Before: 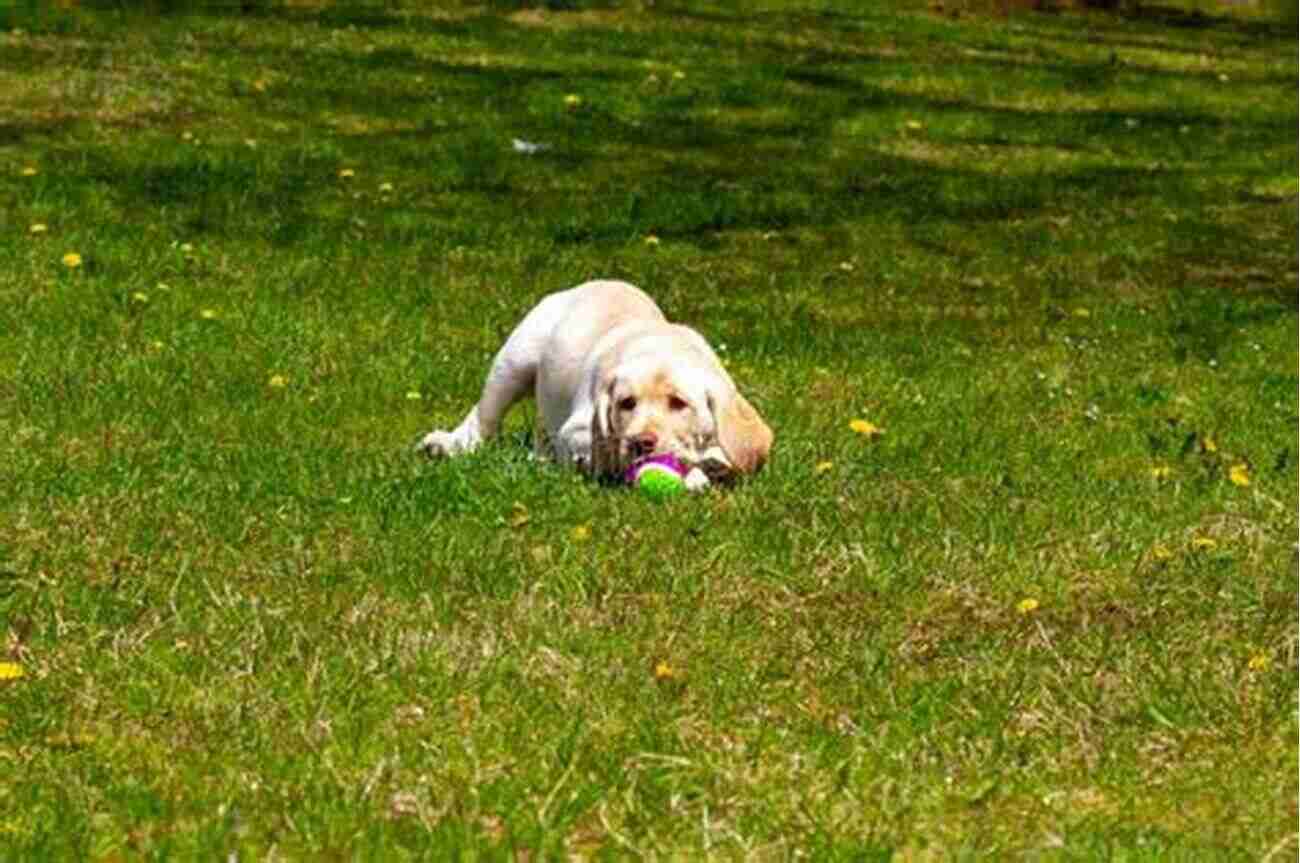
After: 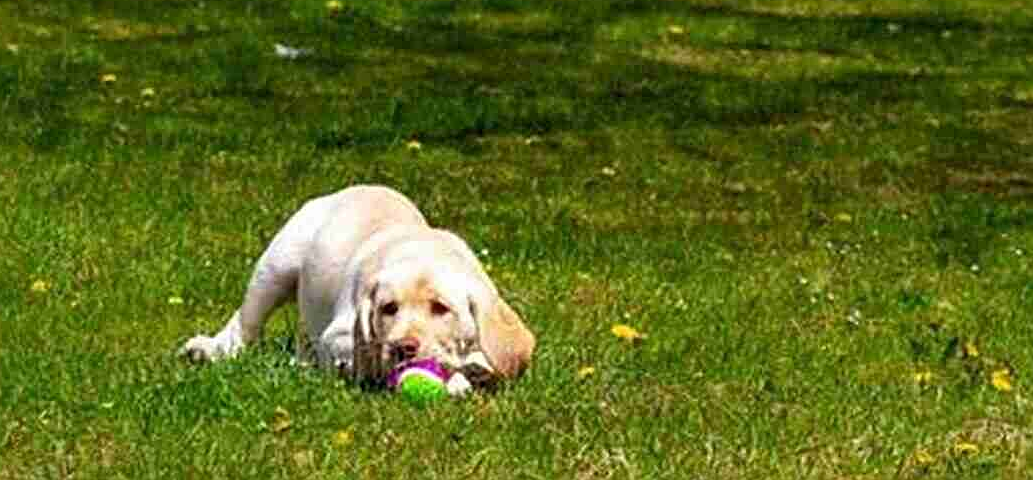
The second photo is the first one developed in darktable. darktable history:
exposure: compensate exposure bias true, compensate highlight preservation false
sharpen: on, module defaults
crop: left 18.38%, top 11.092%, right 2.134%, bottom 33.217%
